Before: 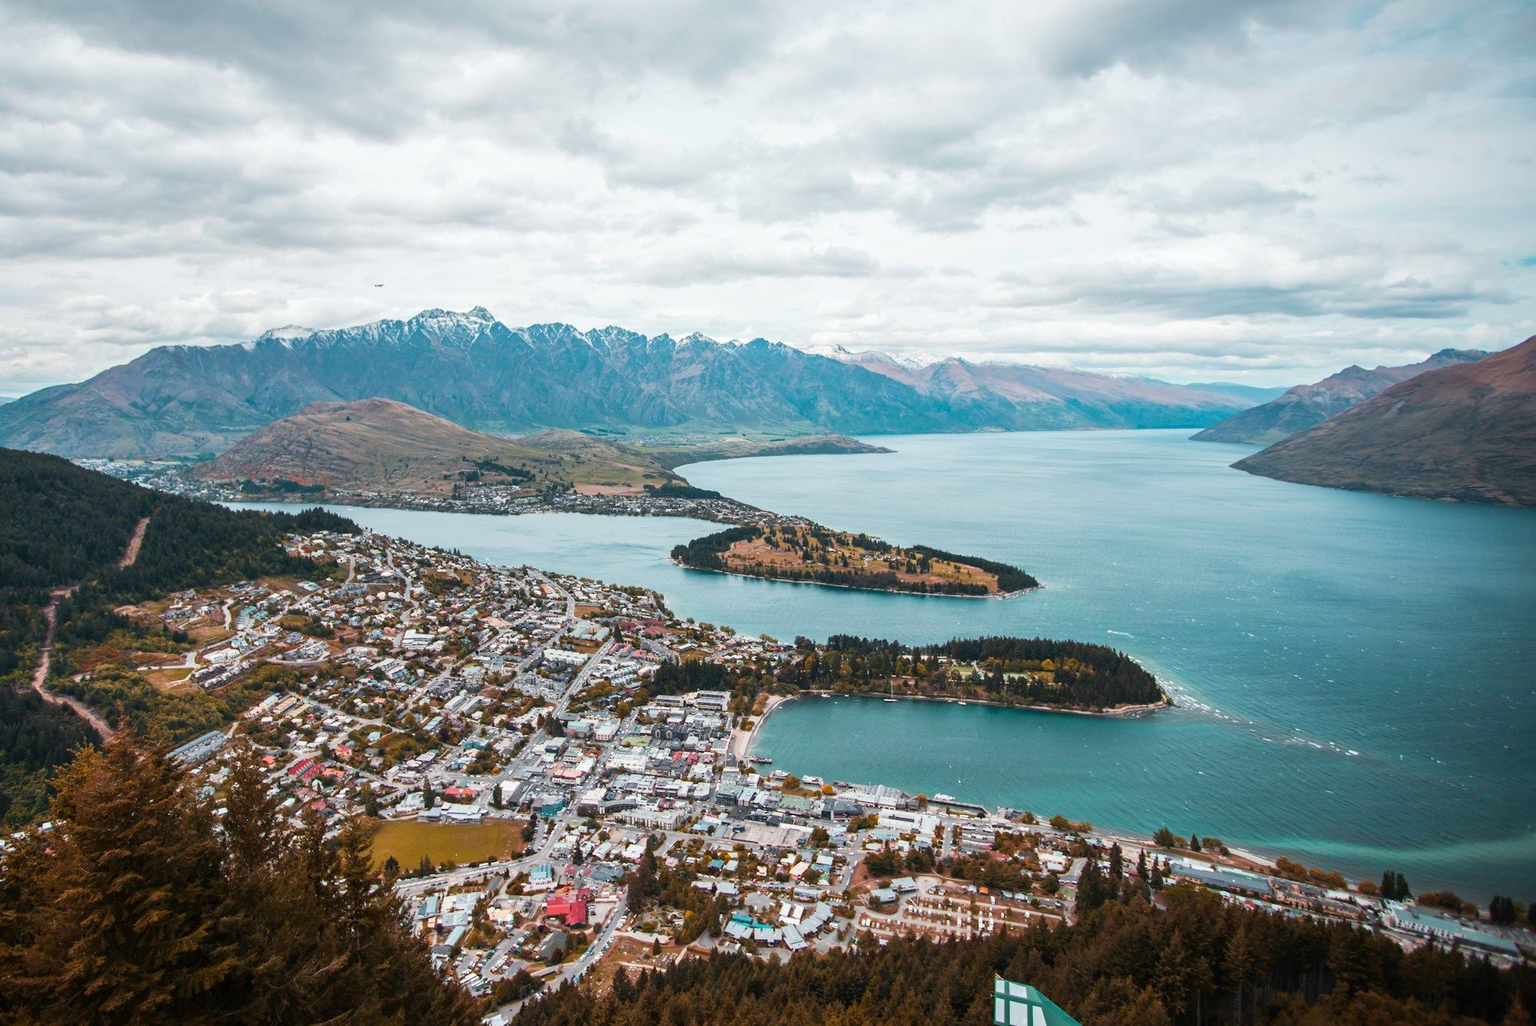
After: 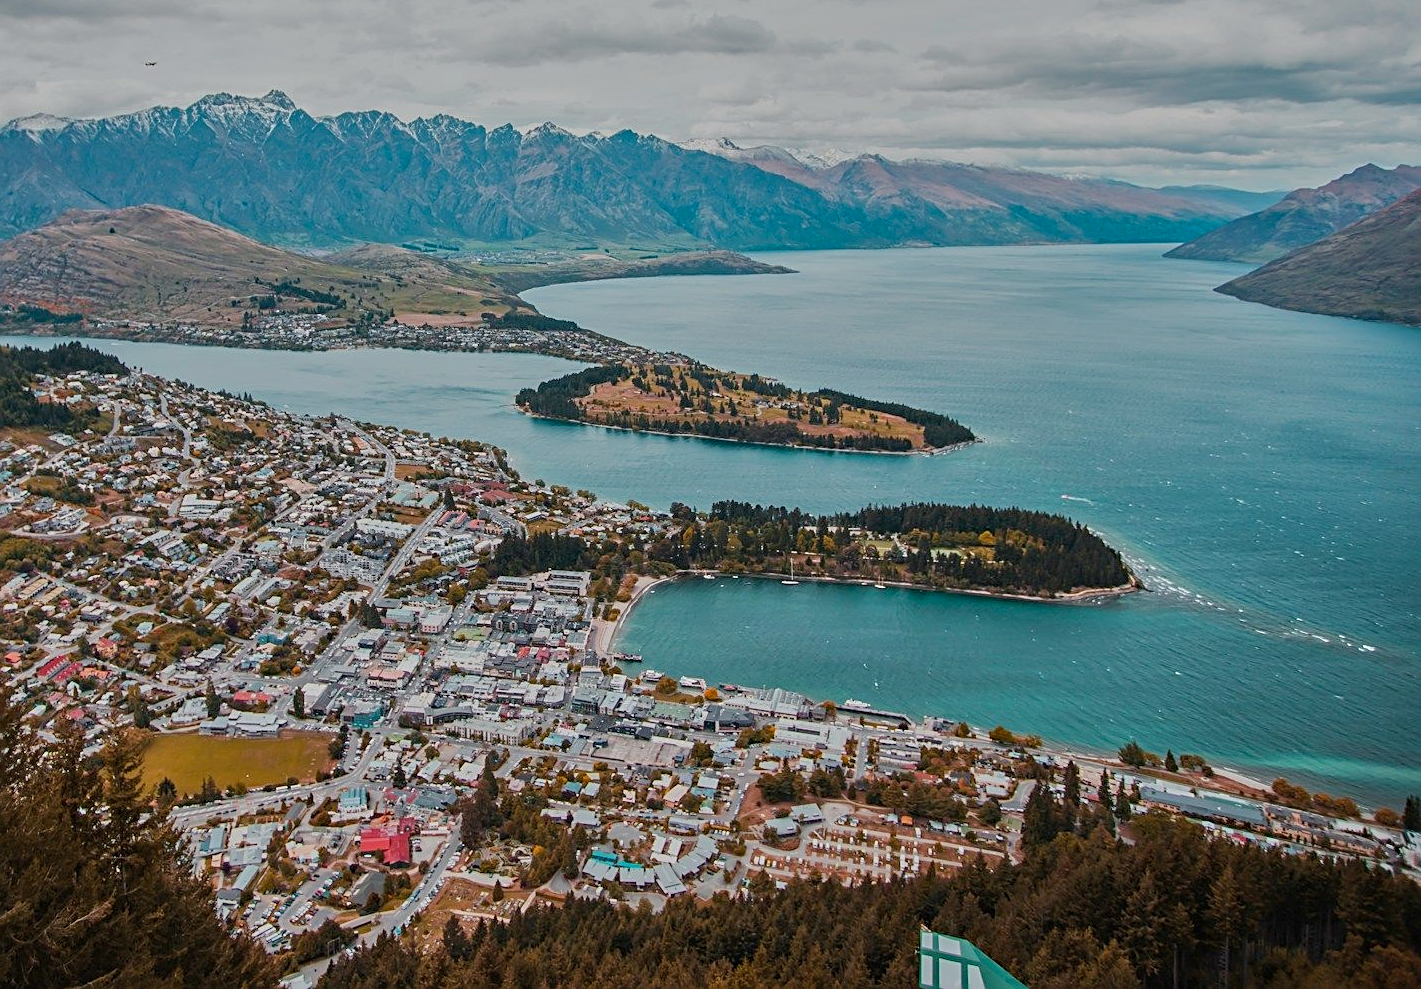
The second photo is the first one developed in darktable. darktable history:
shadows and highlights: shadows 25, highlights -48, soften with gaussian
sharpen: on, module defaults
haze removal: compatibility mode true, adaptive false
crop: left 16.871%, top 22.857%, right 9.116%
tone equalizer: -8 EV -0.002 EV, -7 EV 0.005 EV, -6 EV -0.008 EV, -5 EV 0.007 EV, -4 EV -0.042 EV, -3 EV -0.233 EV, -2 EV -0.662 EV, -1 EV -0.983 EV, +0 EV -0.969 EV, smoothing diameter 2%, edges refinement/feathering 20, mask exposure compensation -1.57 EV, filter diffusion 5
